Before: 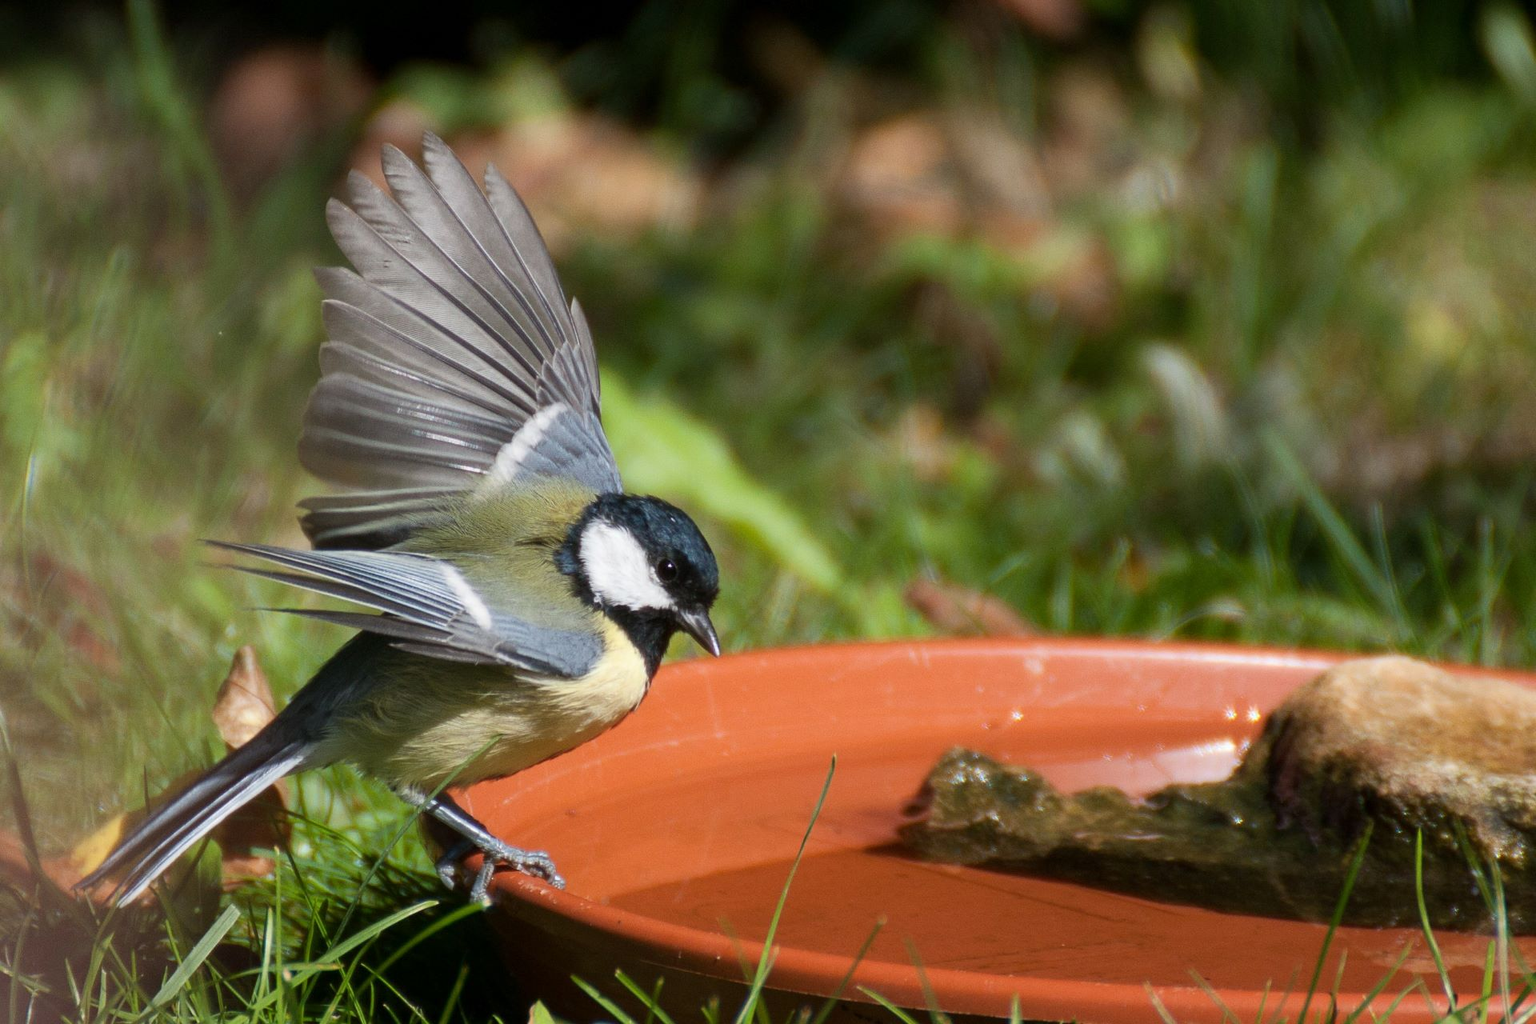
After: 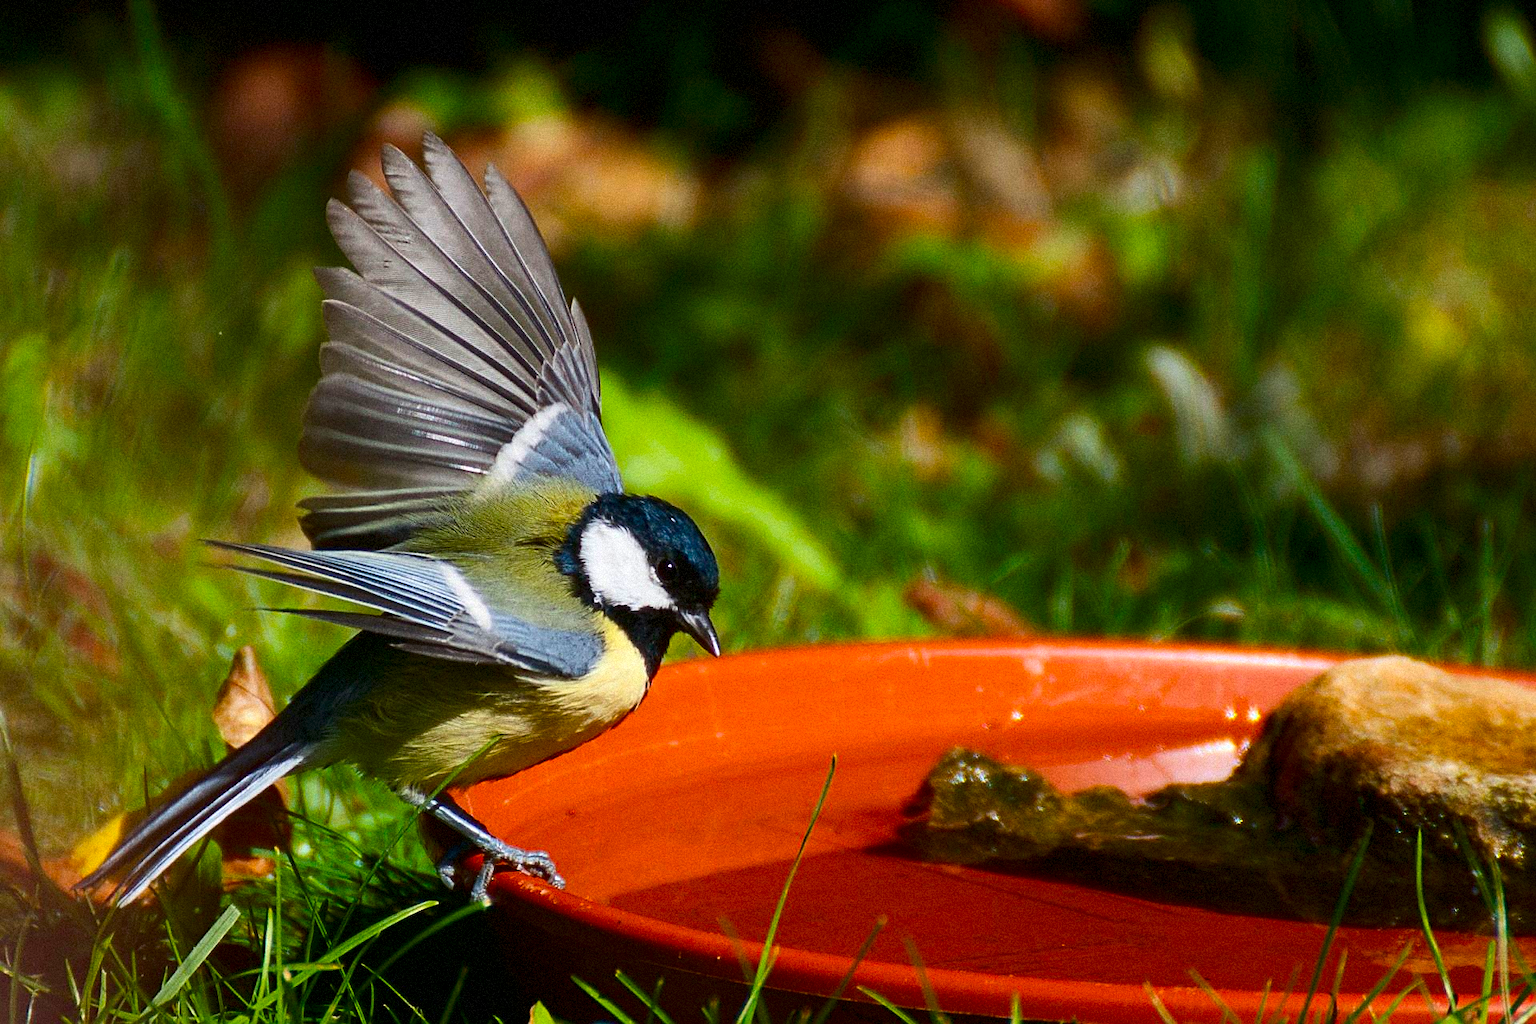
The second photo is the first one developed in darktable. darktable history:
color balance rgb: linear chroma grading › global chroma 15%, perceptual saturation grading › global saturation 30%
contrast brightness saturation: contrast 0.19, brightness -0.11, saturation 0.21
grain: mid-tones bias 0%
sharpen: on, module defaults
